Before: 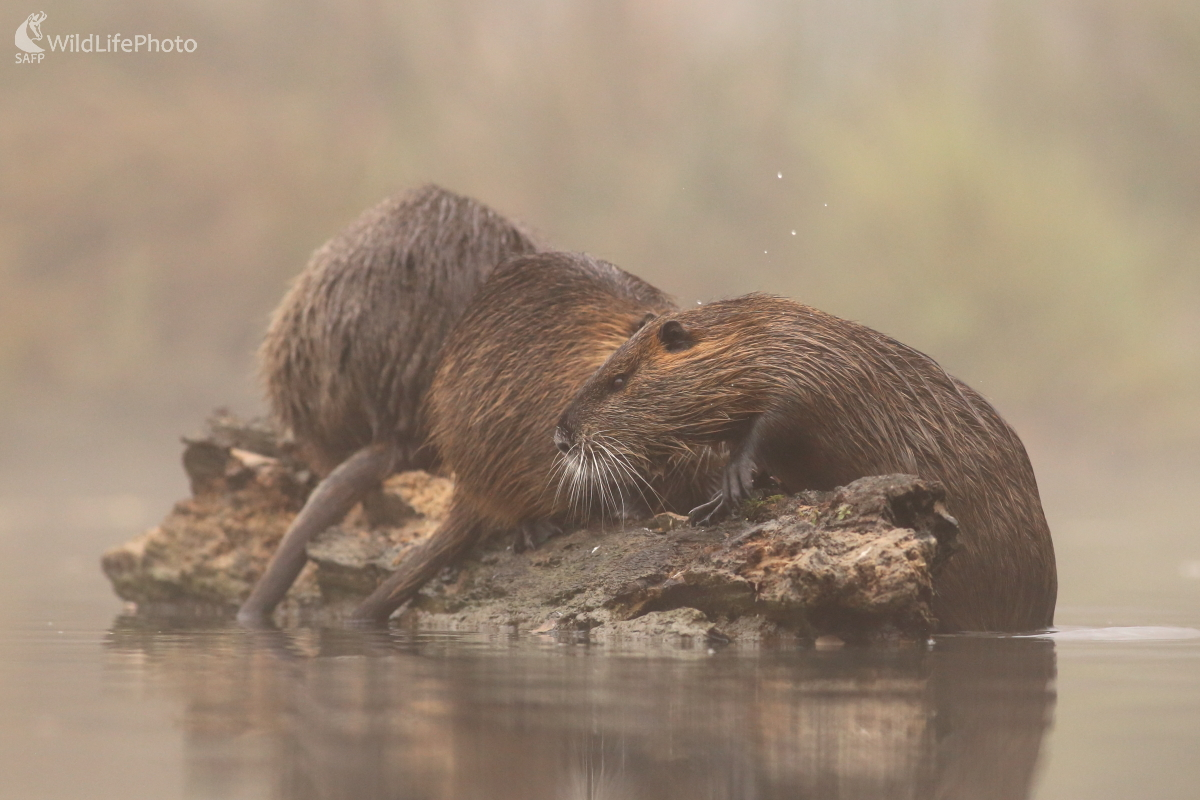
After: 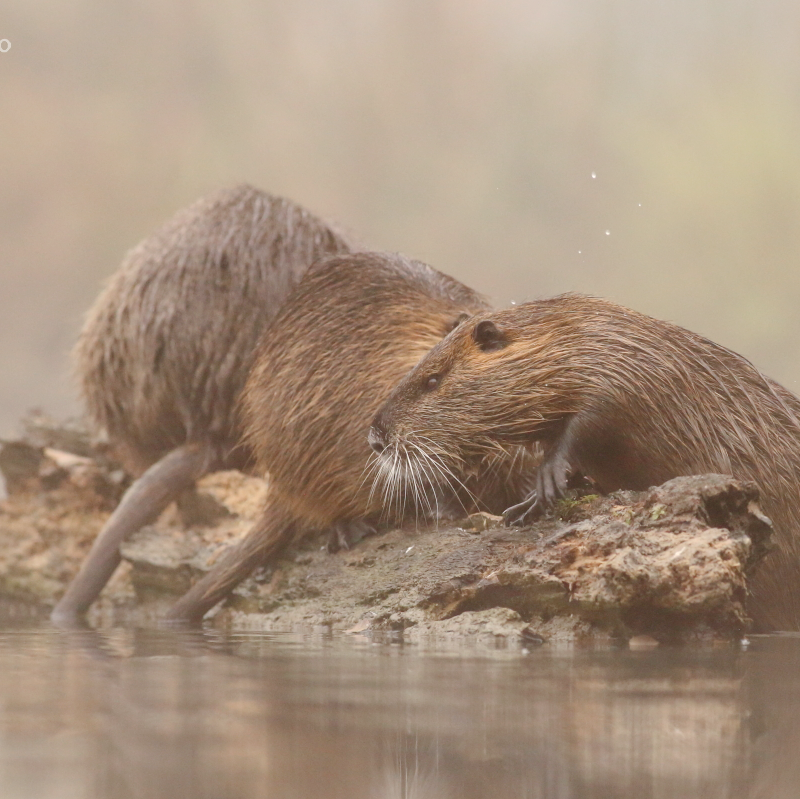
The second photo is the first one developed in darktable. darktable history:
crop and rotate: left 15.546%, right 17.787%
velvia: strength 6%
tone curve: curves: ch0 [(0, 0) (0.003, 0.011) (0.011, 0.012) (0.025, 0.013) (0.044, 0.023) (0.069, 0.04) (0.1, 0.06) (0.136, 0.094) (0.177, 0.145) (0.224, 0.213) (0.277, 0.301) (0.335, 0.389) (0.399, 0.473) (0.468, 0.554) (0.543, 0.627) (0.623, 0.694) (0.709, 0.763) (0.801, 0.83) (0.898, 0.906) (1, 1)], preserve colors none
